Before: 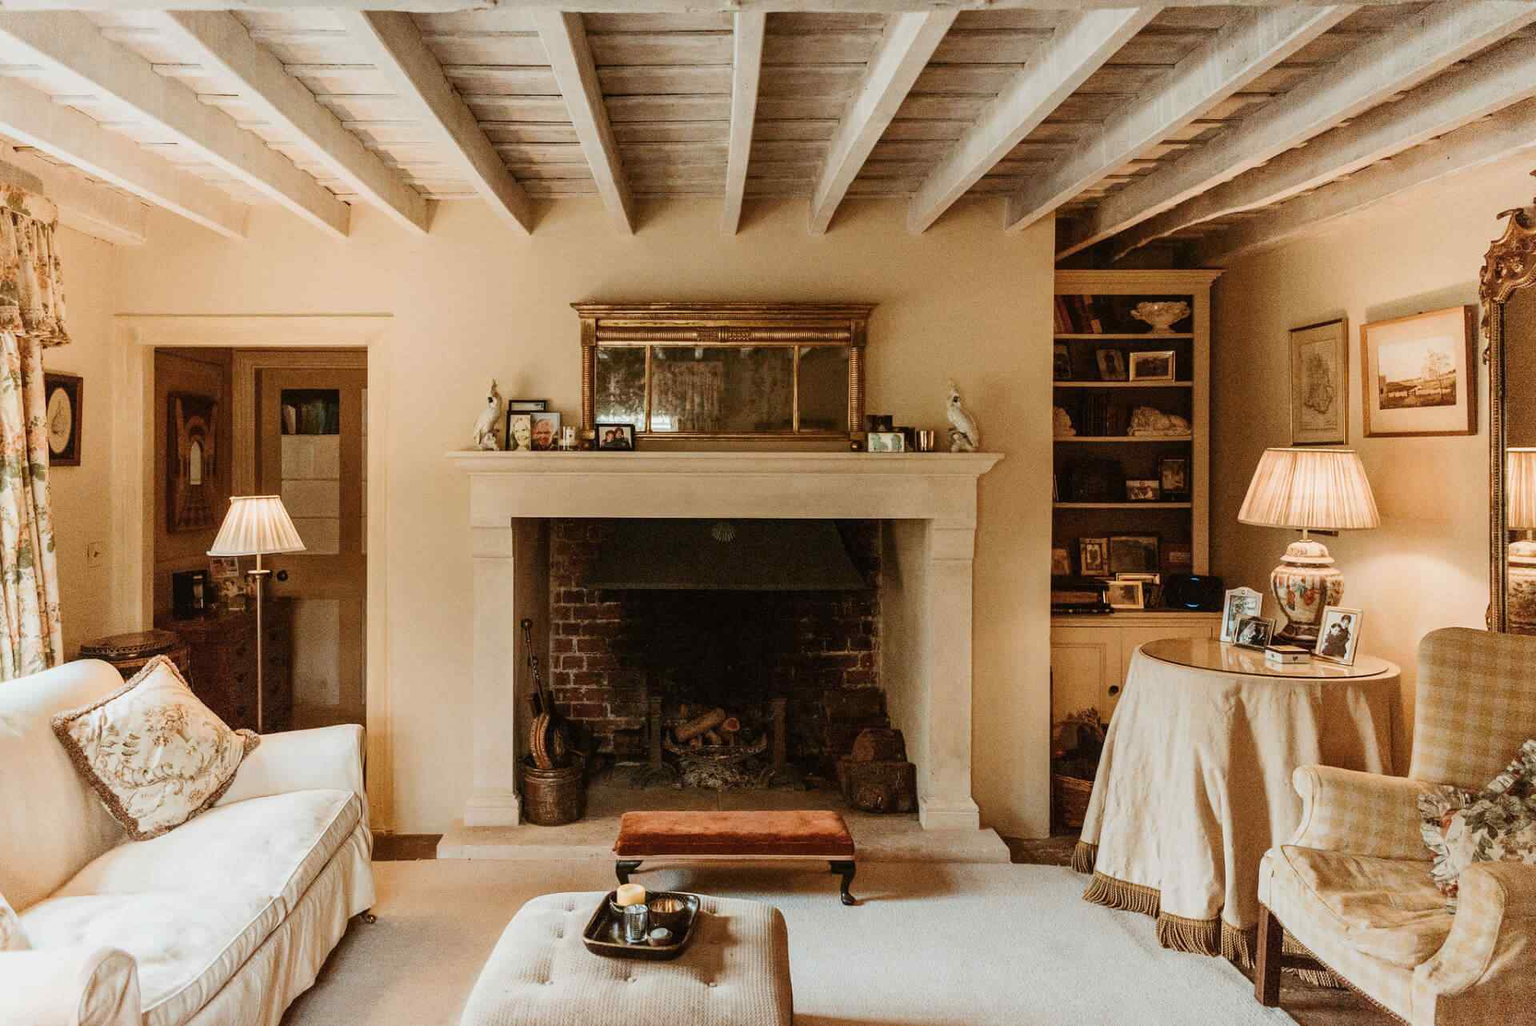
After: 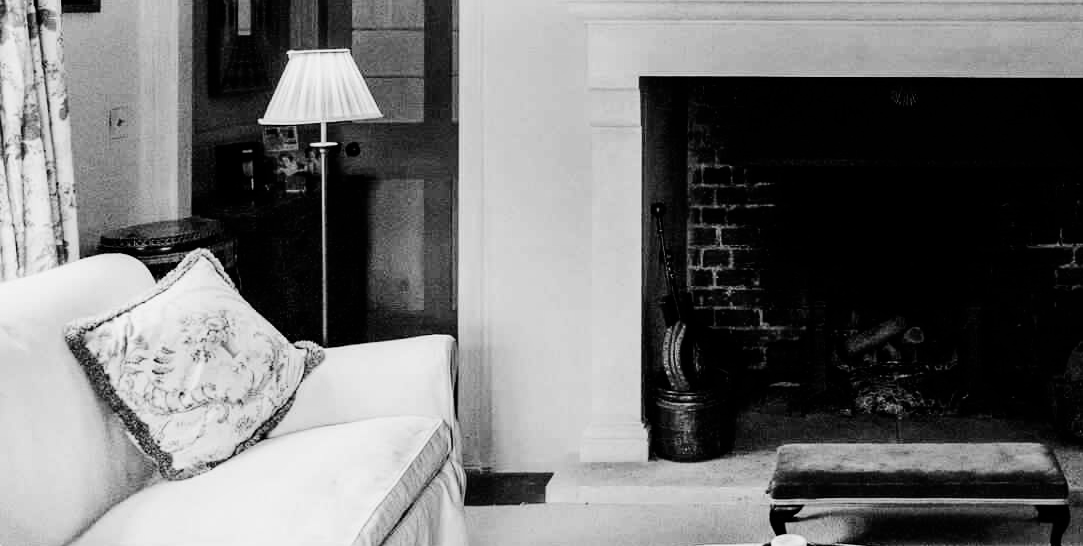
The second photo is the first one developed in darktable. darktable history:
crop: top 44.483%, right 43.593%, bottom 12.892%
filmic rgb: black relative exposure -5 EV, white relative exposure 3.5 EV, hardness 3.19, contrast 1.4, highlights saturation mix -50%
tone equalizer: -8 EV -0.417 EV, -7 EV -0.389 EV, -6 EV -0.333 EV, -5 EV -0.222 EV, -3 EV 0.222 EV, -2 EV 0.333 EV, -1 EV 0.389 EV, +0 EV 0.417 EV, edges refinement/feathering 500, mask exposure compensation -1.57 EV, preserve details no
monochrome: on, module defaults
